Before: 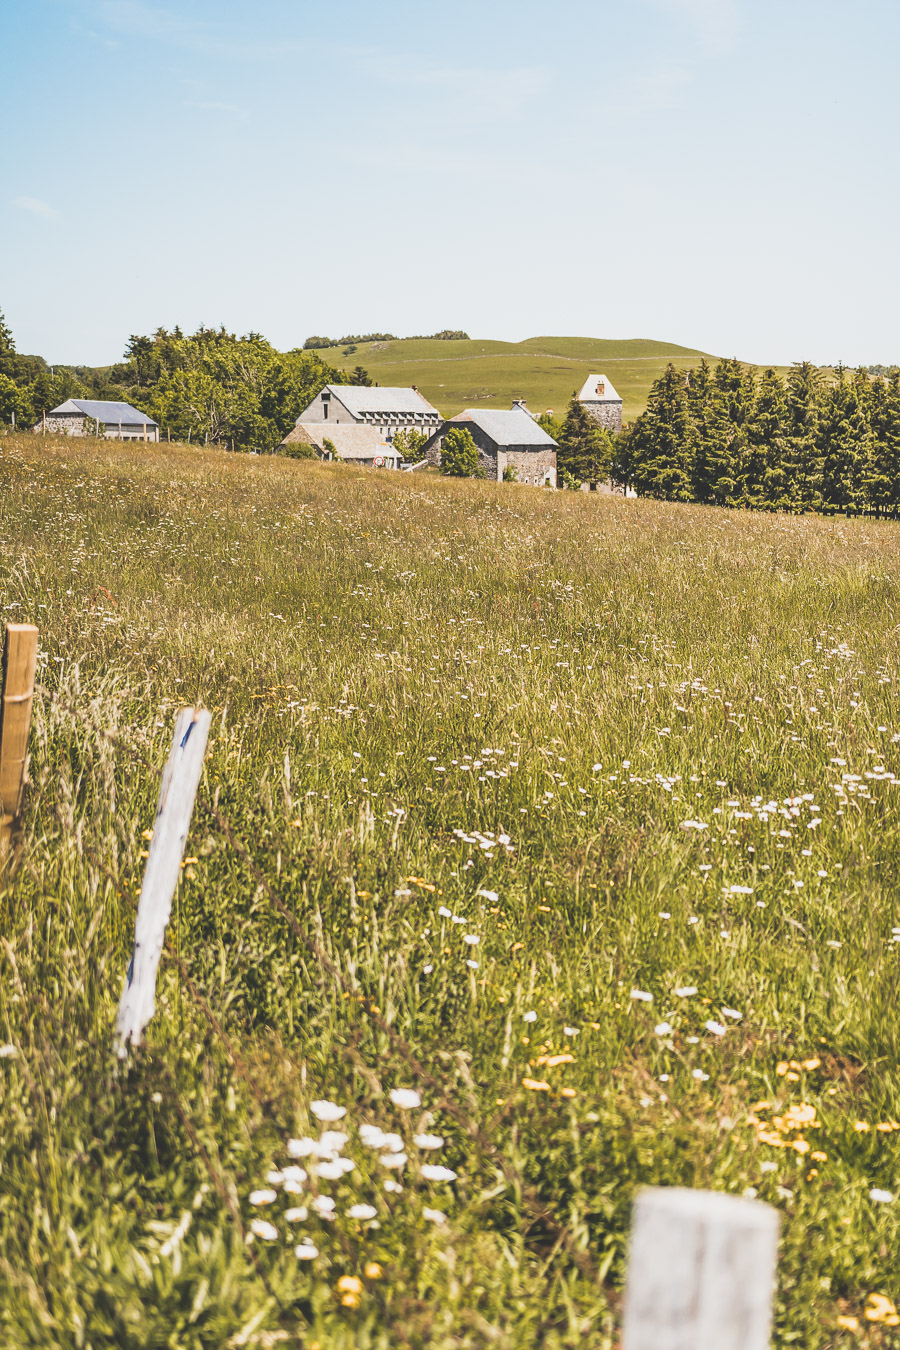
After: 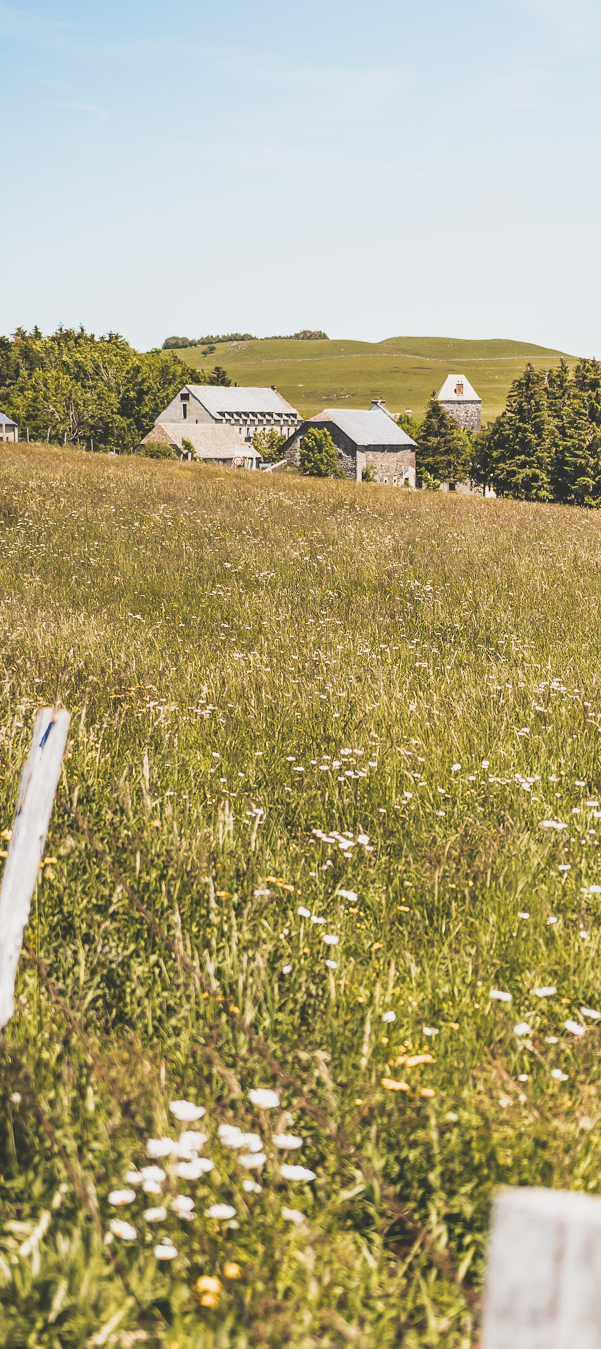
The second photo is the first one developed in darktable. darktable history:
crop and rotate: left 15.768%, right 17.352%
